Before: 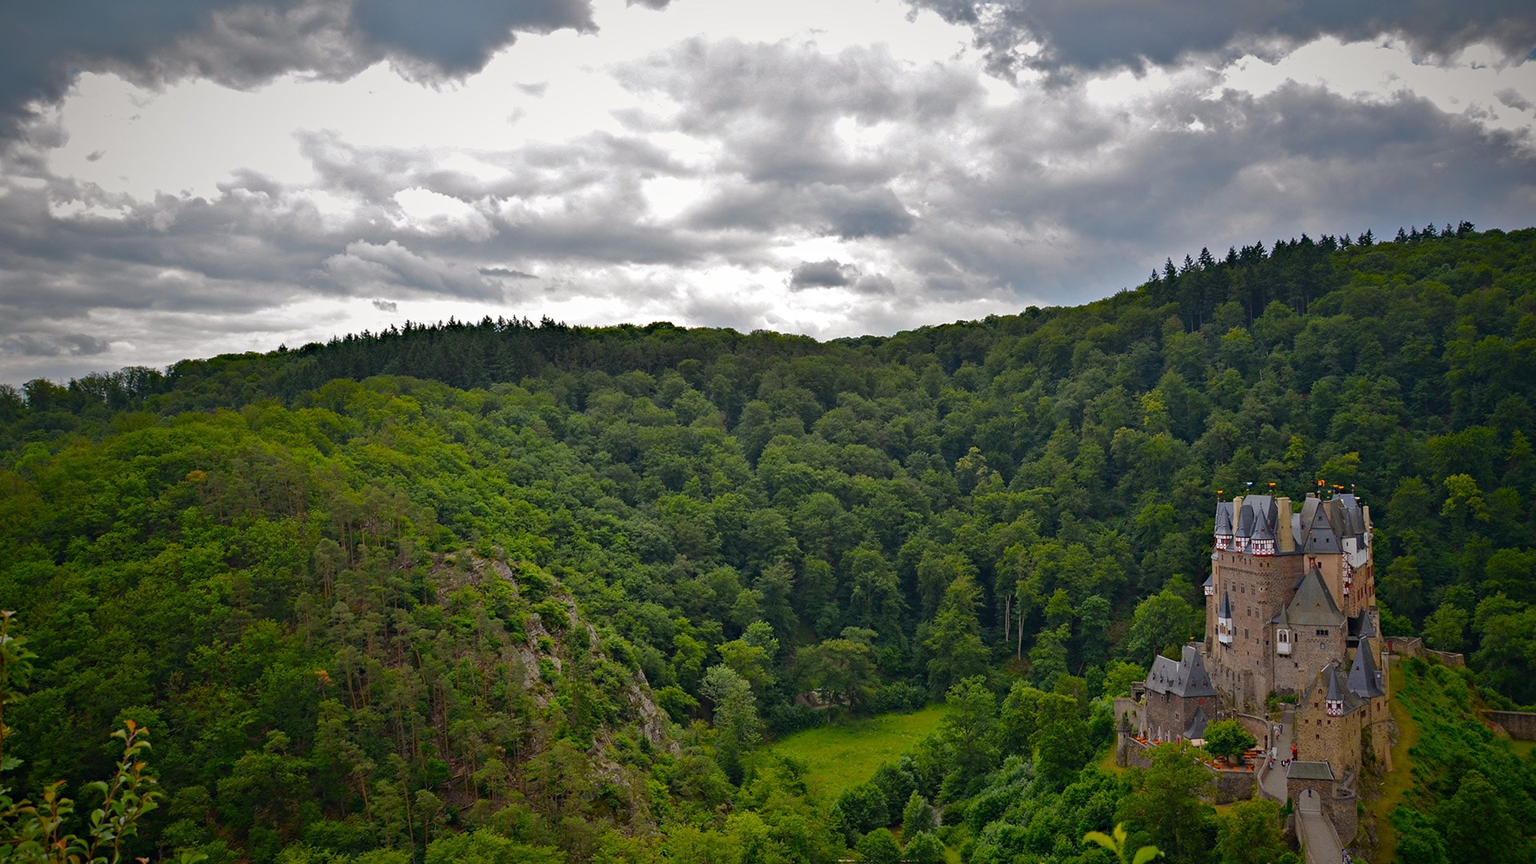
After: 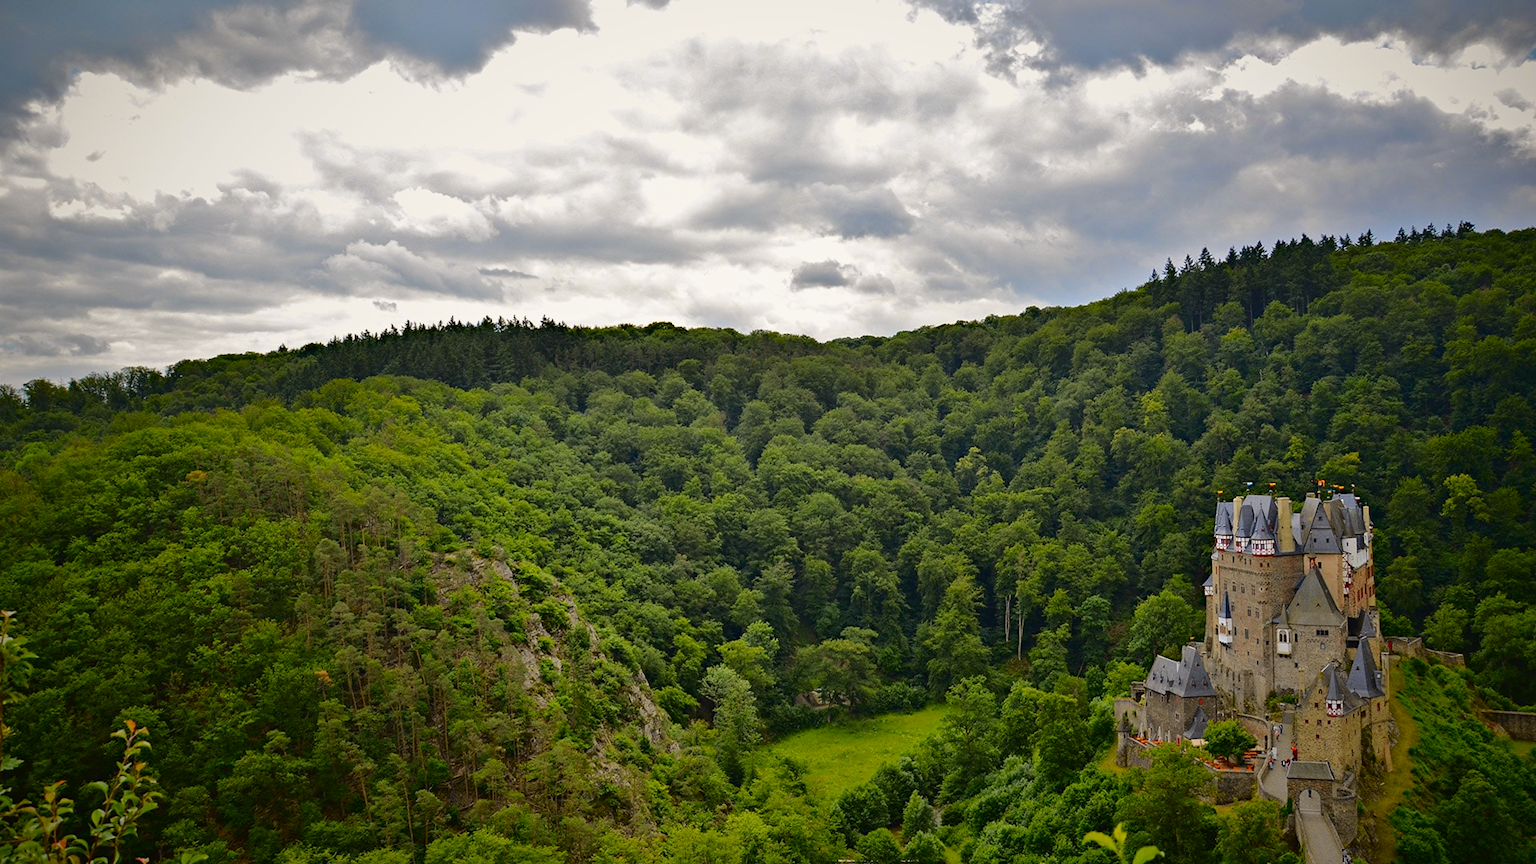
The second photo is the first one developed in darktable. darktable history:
tone curve: curves: ch0 [(0, 0.021) (0.049, 0.044) (0.152, 0.14) (0.328, 0.377) (0.473, 0.543) (0.641, 0.705) (0.85, 0.894) (1, 0.969)]; ch1 [(0, 0) (0.302, 0.331) (0.433, 0.432) (0.472, 0.47) (0.502, 0.503) (0.527, 0.516) (0.564, 0.573) (0.614, 0.626) (0.677, 0.701) (0.859, 0.885) (1, 1)]; ch2 [(0, 0) (0.33, 0.301) (0.447, 0.44) (0.487, 0.496) (0.502, 0.516) (0.535, 0.563) (0.565, 0.597) (0.608, 0.641) (1, 1)], color space Lab, independent channels, preserve colors none
